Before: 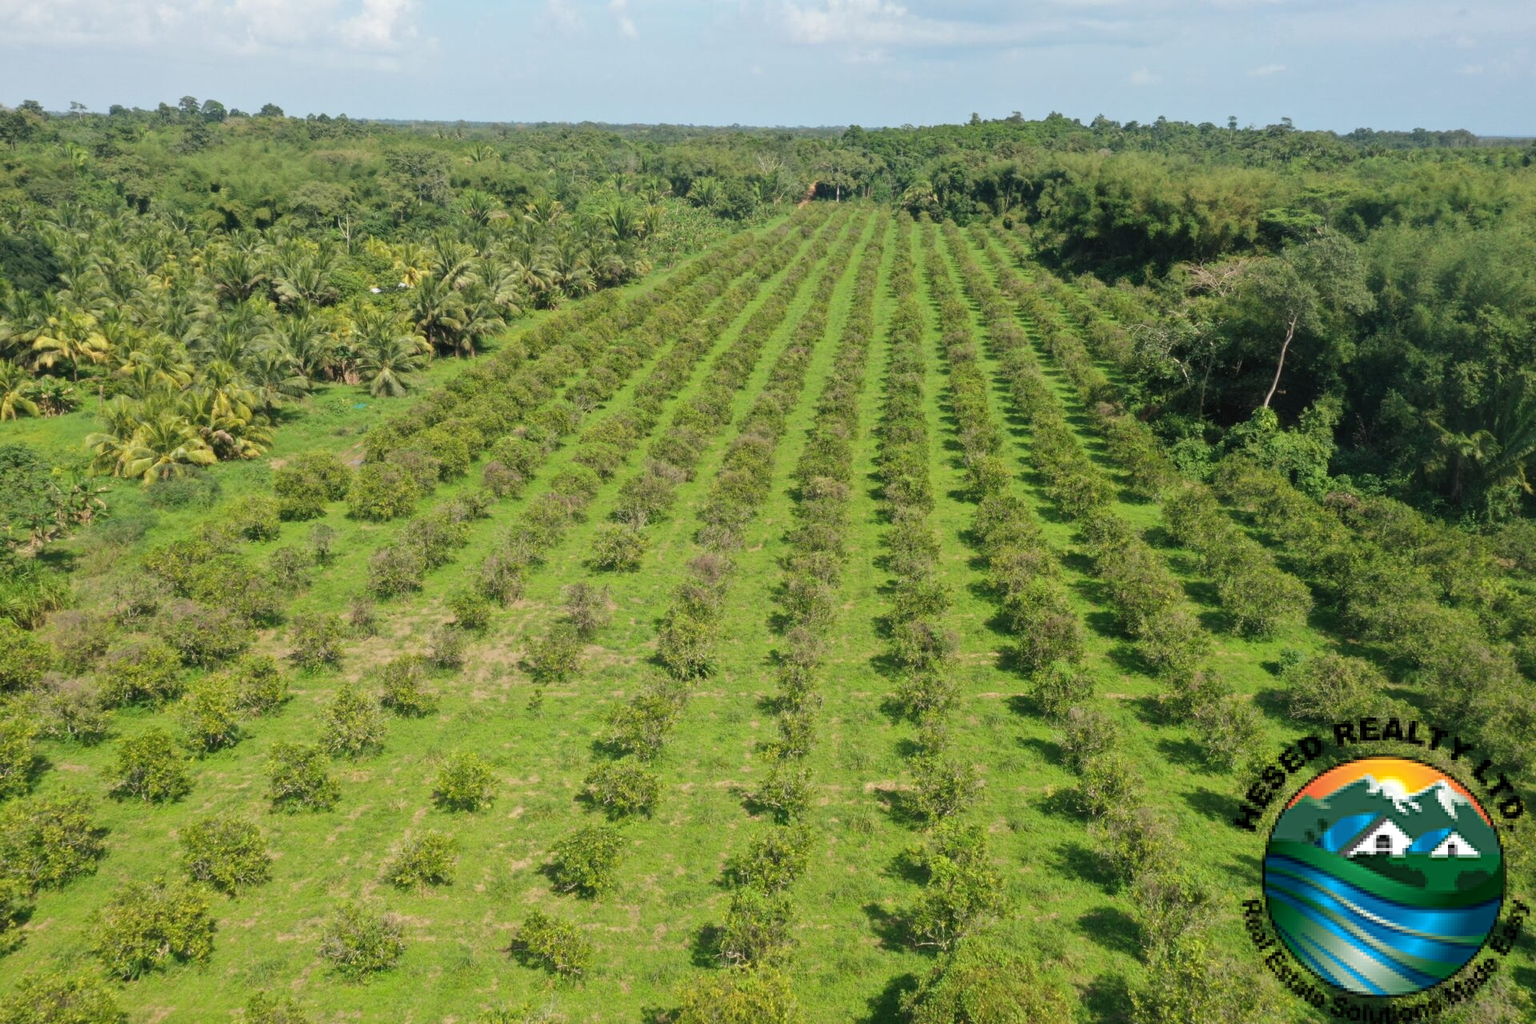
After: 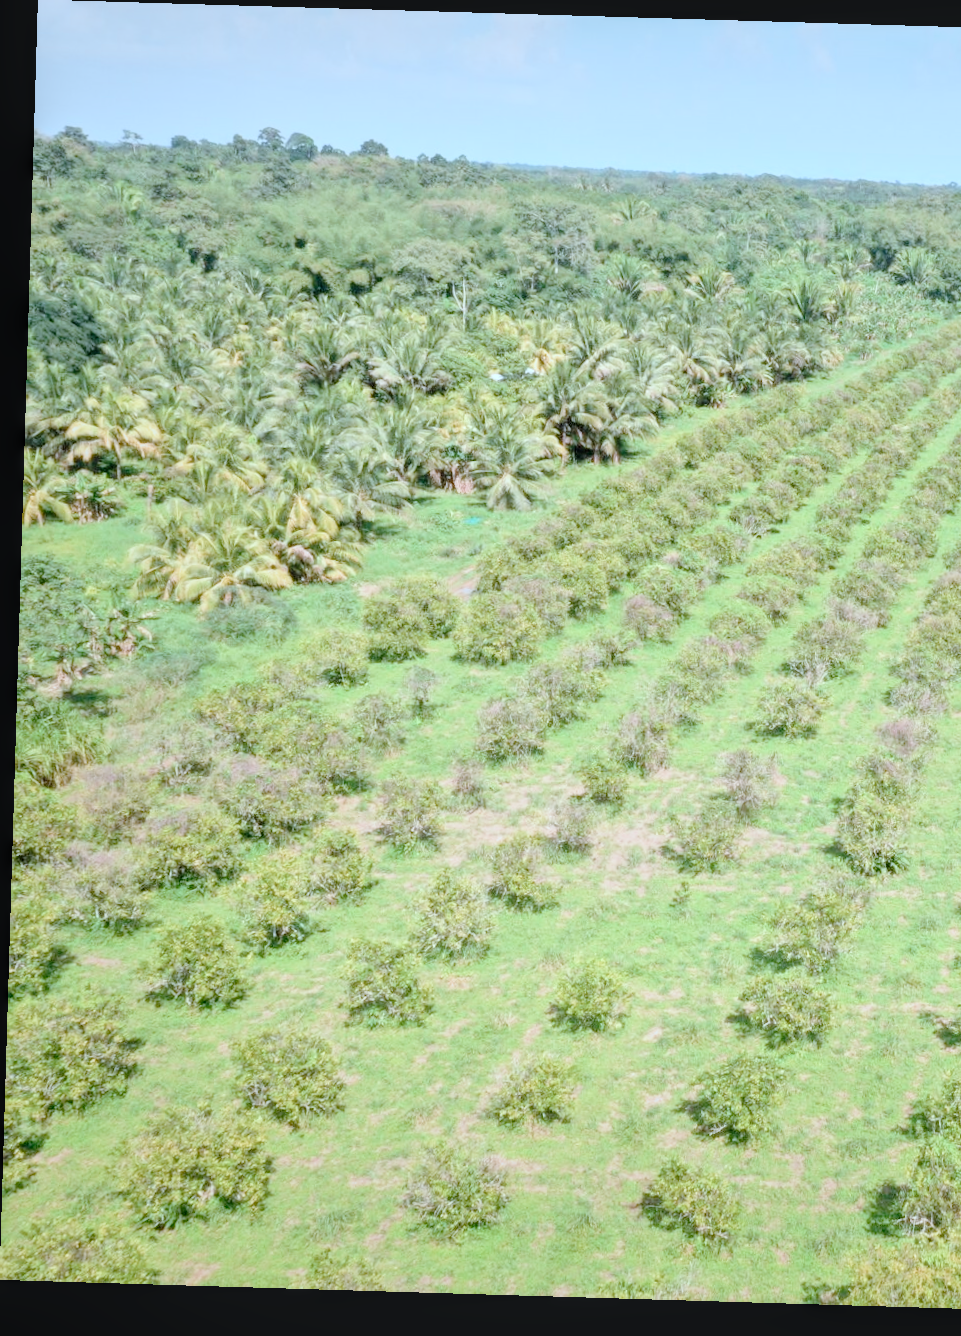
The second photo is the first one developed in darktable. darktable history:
local contrast: on, module defaults
crop and rotate: left 0%, top 0%, right 50.845%
filmic rgb: black relative exposure -7.65 EV, white relative exposure 4.56 EV, hardness 3.61
color correction: highlights a* -9.35, highlights b* -23.15
rotate and perspective: rotation 1.72°, automatic cropping off
white balance: red 1.127, blue 0.943
exposure: black level correction 0.001, exposure 1.3 EV, compensate highlight preservation false
tone curve: curves: ch0 [(0, 0) (0.003, 0.003) (0.011, 0.014) (0.025, 0.027) (0.044, 0.044) (0.069, 0.064) (0.1, 0.108) (0.136, 0.153) (0.177, 0.208) (0.224, 0.275) (0.277, 0.349) (0.335, 0.422) (0.399, 0.492) (0.468, 0.557) (0.543, 0.617) (0.623, 0.682) (0.709, 0.745) (0.801, 0.826) (0.898, 0.916) (1, 1)], preserve colors none
